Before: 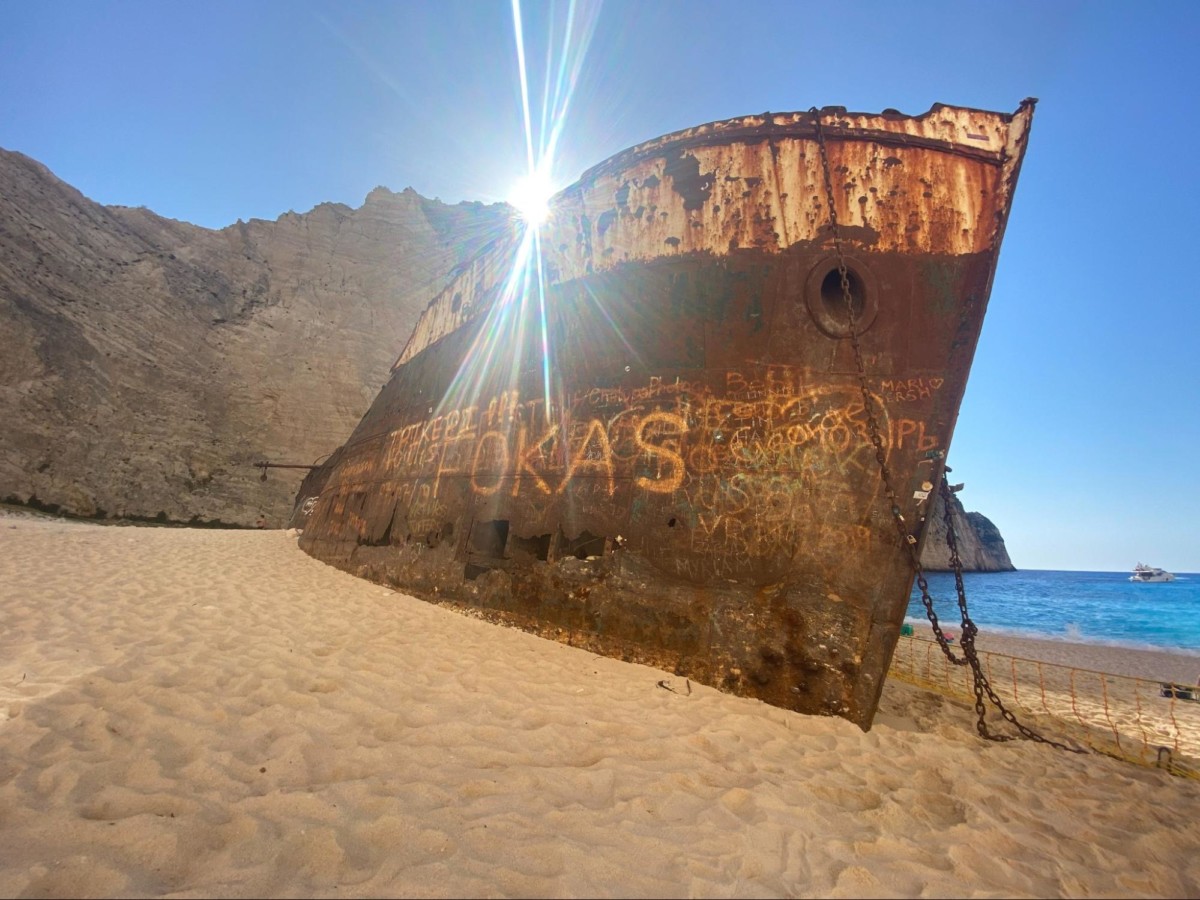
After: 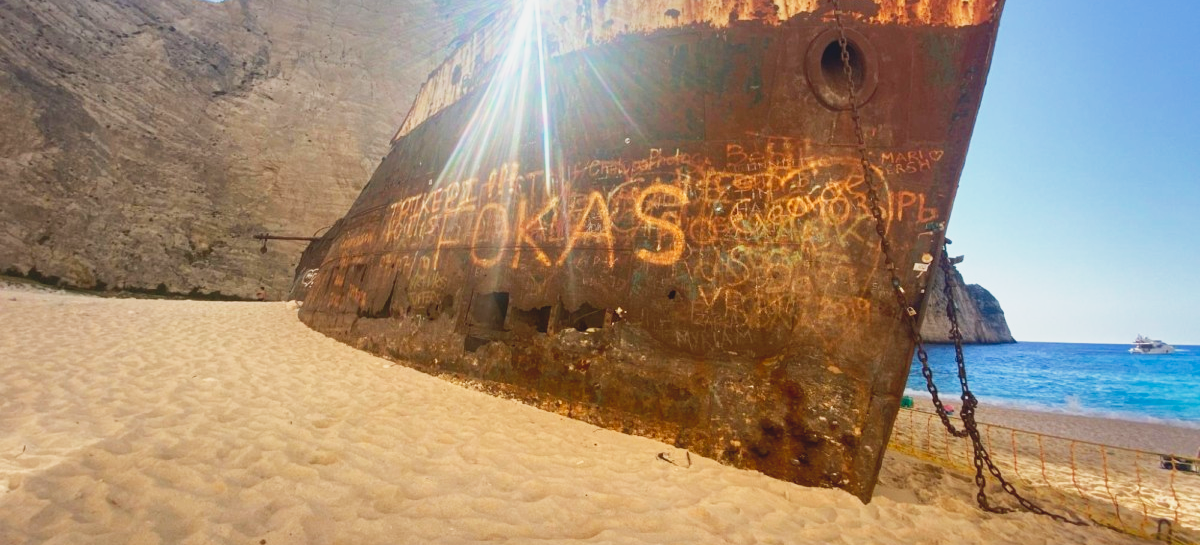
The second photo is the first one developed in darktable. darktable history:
tone curve: curves: ch0 [(0, 0.049) (0.113, 0.084) (0.285, 0.301) (0.673, 0.796) (0.845, 0.932) (0.994, 0.971)]; ch1 [(0, 0) (0.456, 0.424) (0.498, 0.5) (0.57, 0.557) (0.631, 0.635) (1, 1)]; ch2 [(0, 0) (0.395, 0.398) (0.44, 0.456) (0.502, 0.507) (0.55, 0.559) (0.67, 0.702) (1, 1)], preserve colors none
shadows and highlights: highlights color adjustment 41.95%
crop and rotate: top 25.364%, bottom 13.998%
